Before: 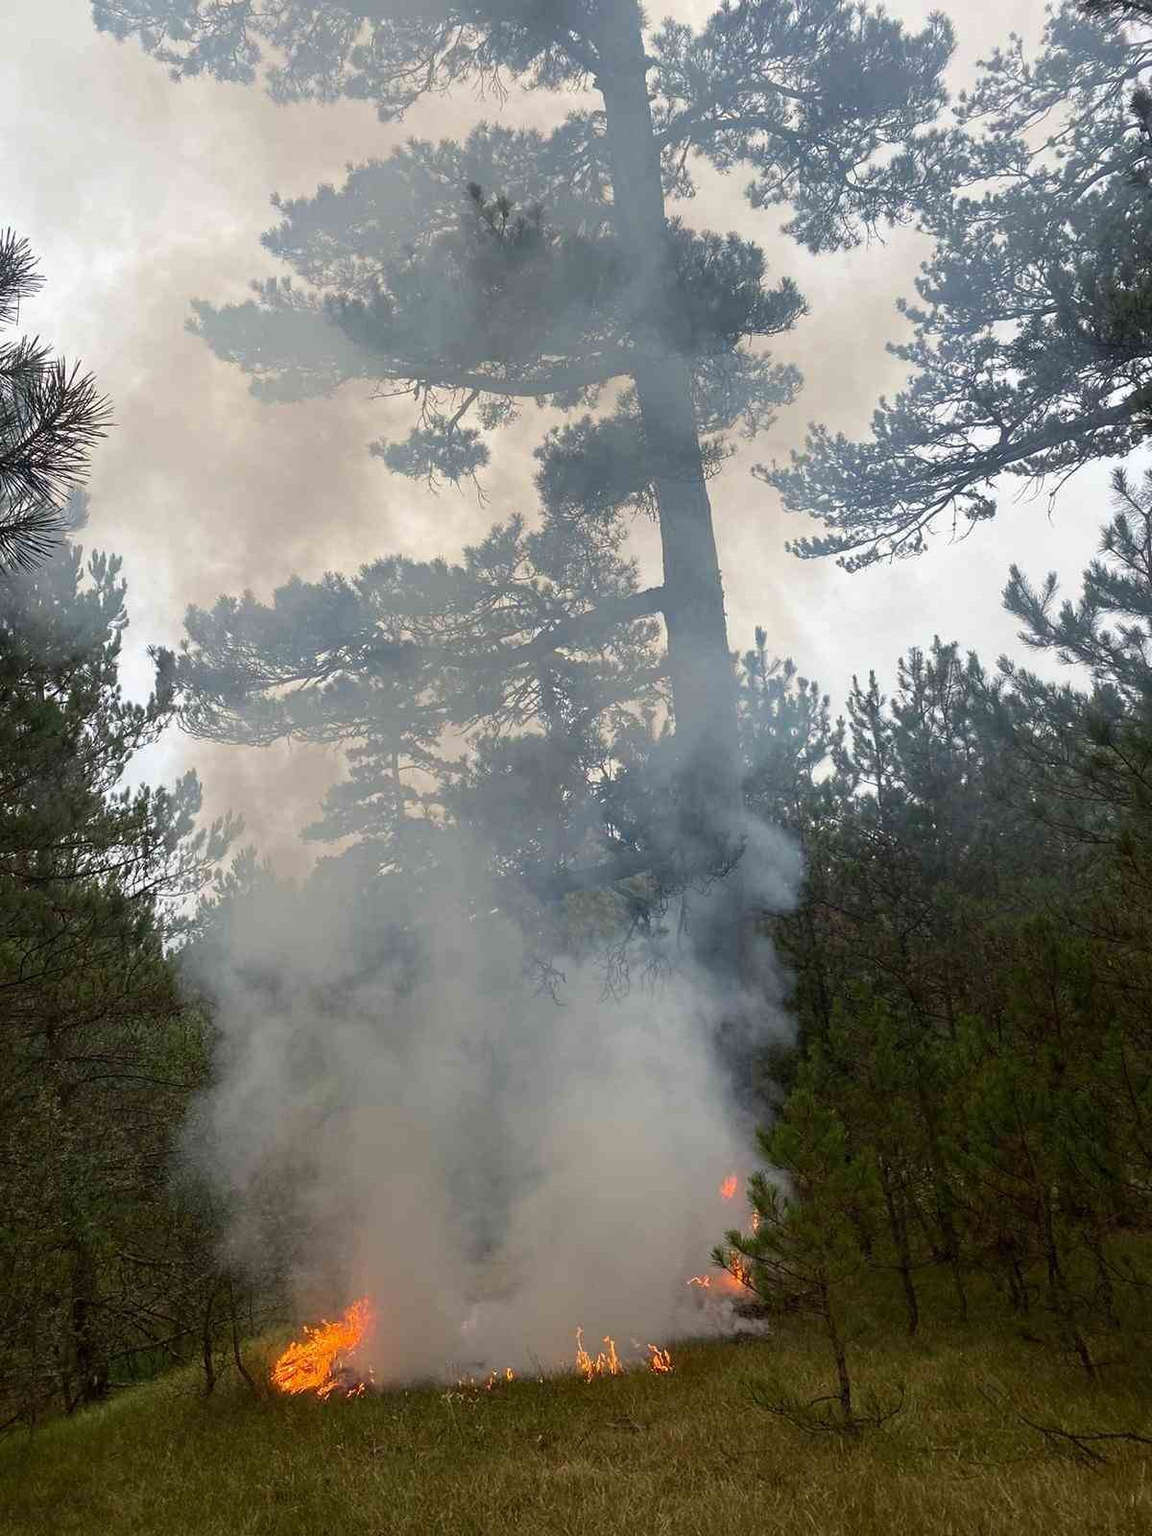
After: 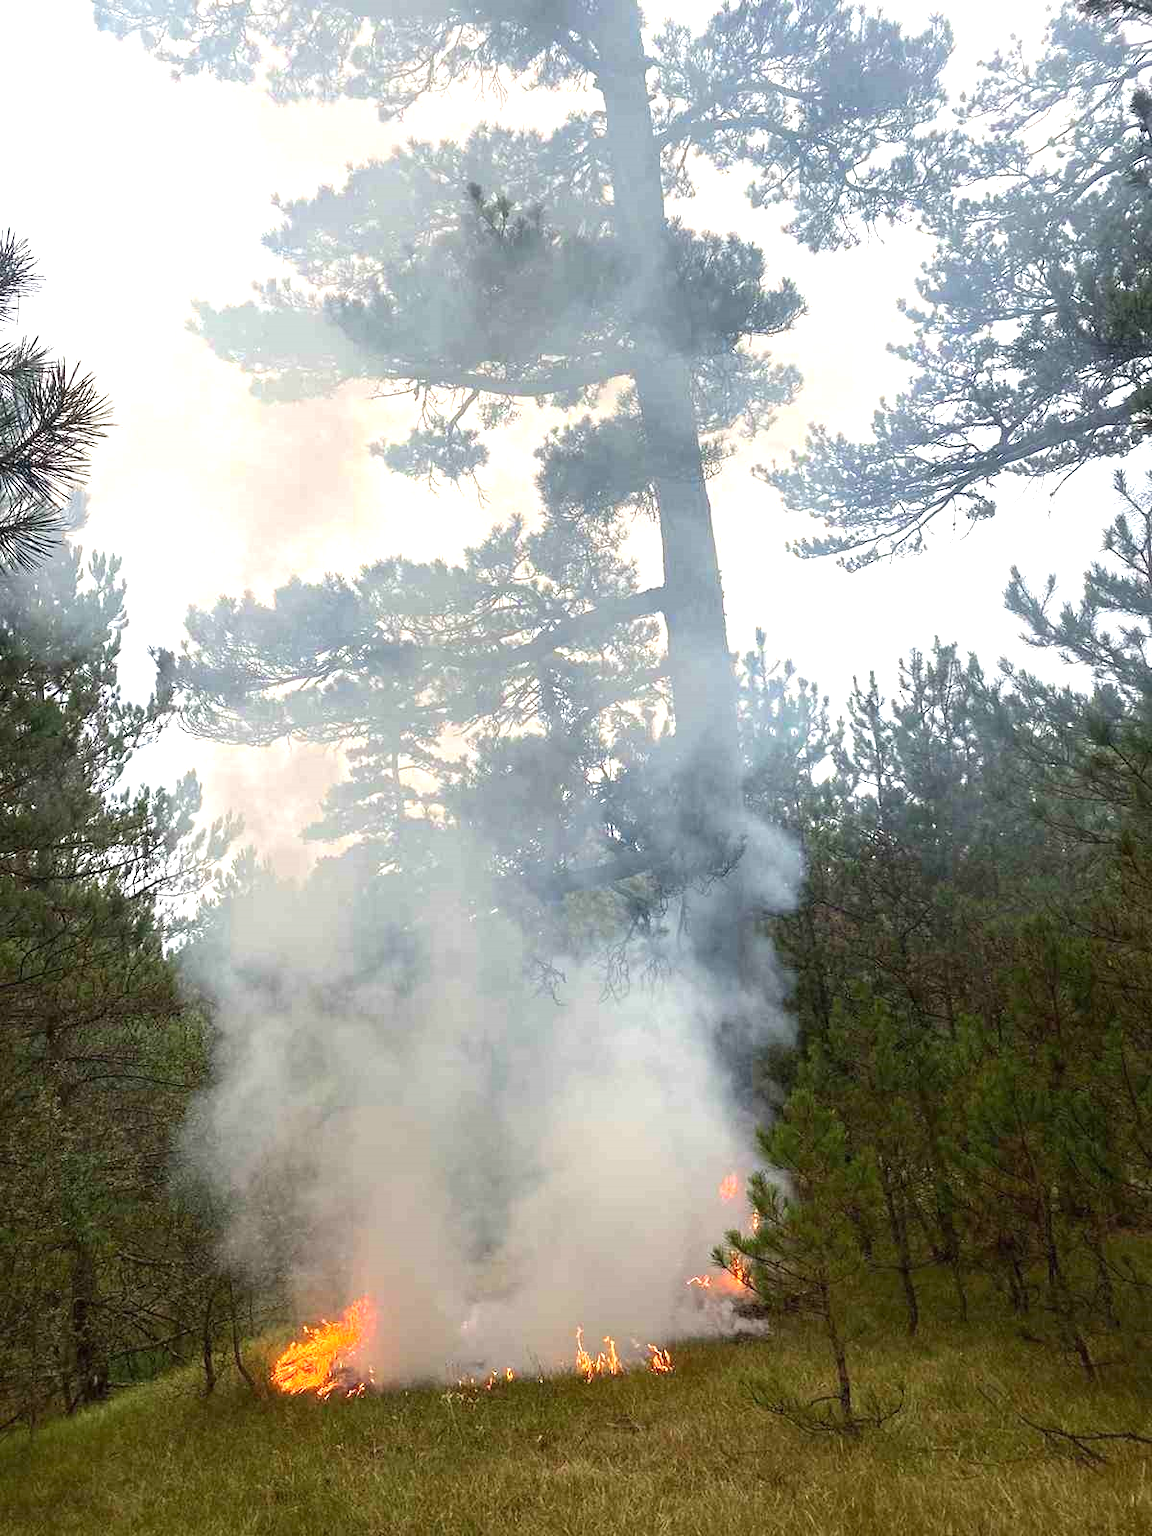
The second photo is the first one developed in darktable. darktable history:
exposure: black level correction 0, exposure 1.001 EV, compensate highlight preservation false
